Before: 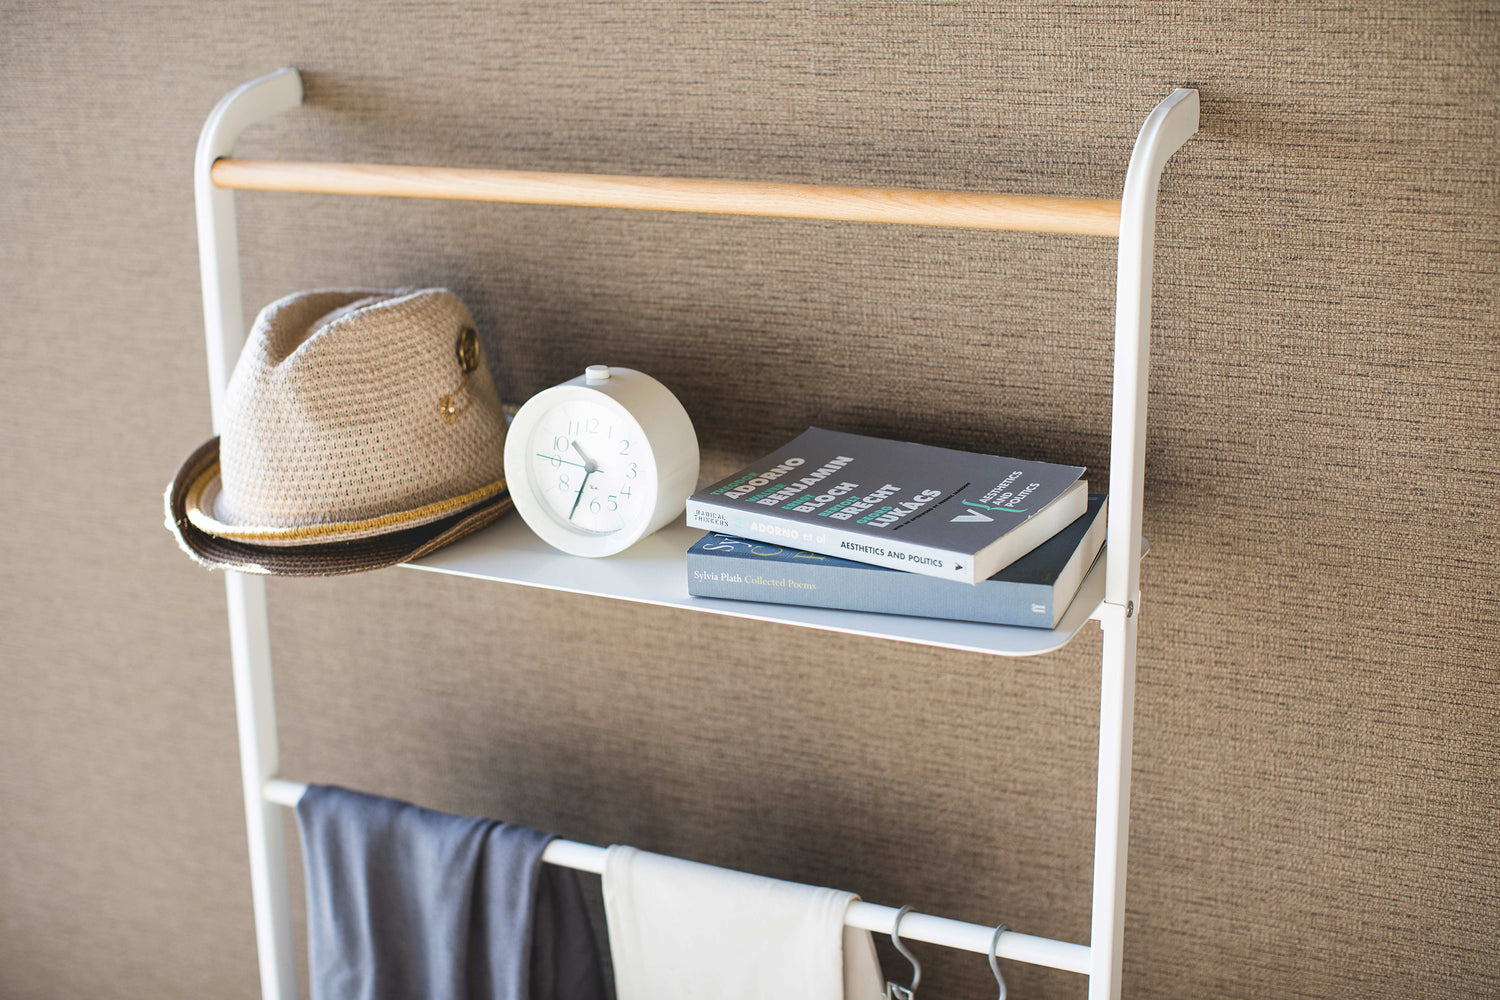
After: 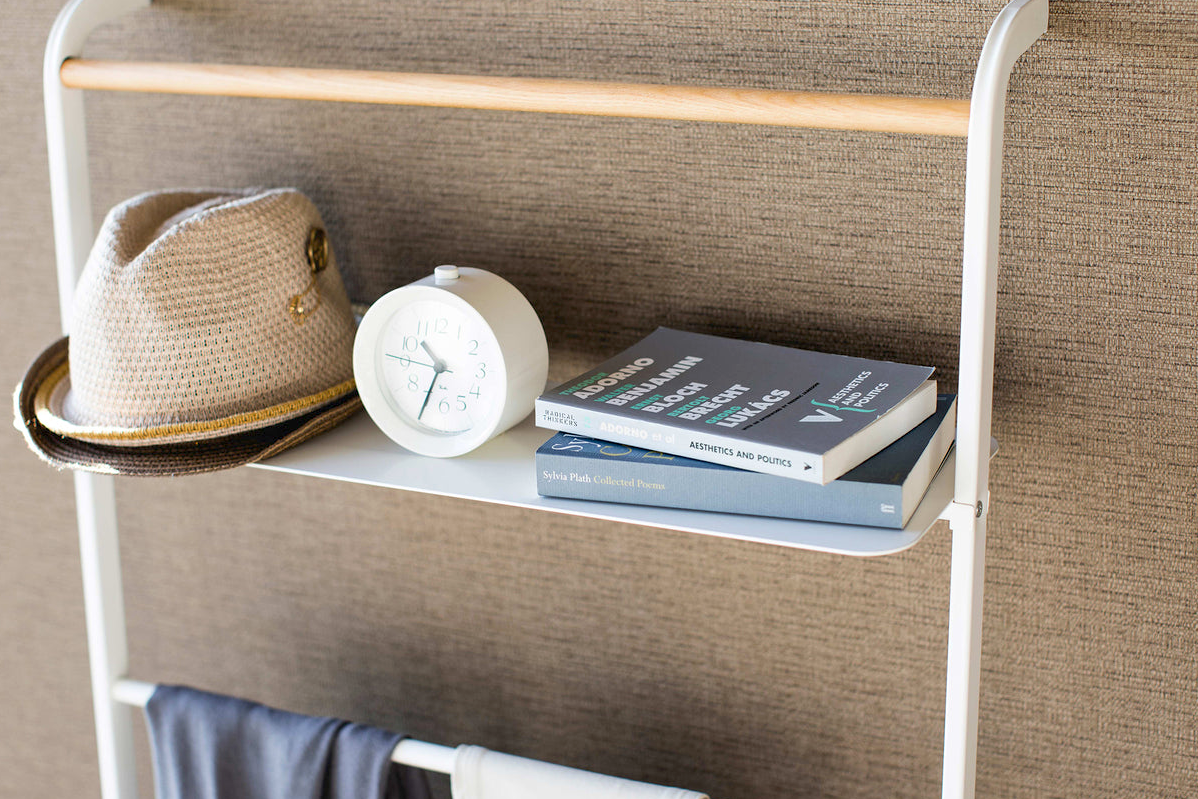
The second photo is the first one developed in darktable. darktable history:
exposure: black level correction 0.01, exposure 0.014 EV, compensate highlight preservation false
crop and rotate: left 10.071%, top 10.071%, right 10.02%, bottom 10.02%
